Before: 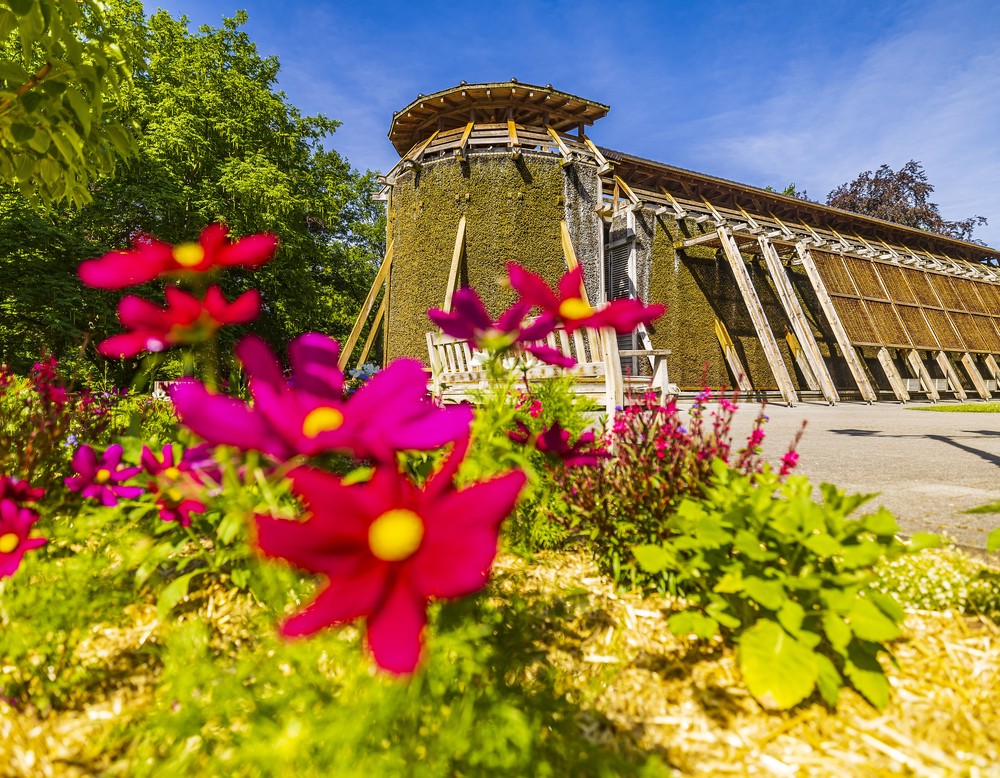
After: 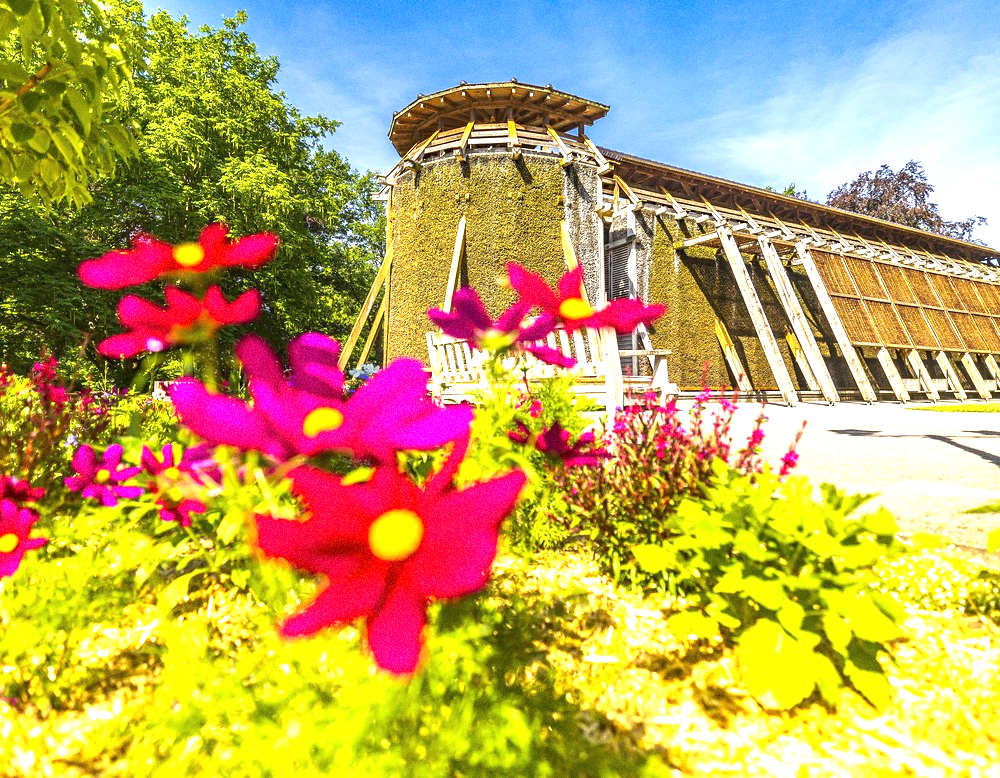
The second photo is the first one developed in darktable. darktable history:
grain: coarseness 0.09 ISO
exposure: black level correction 0, exposure 1.2 EV, compensate exposure bias true, compensate highlight preservation false
